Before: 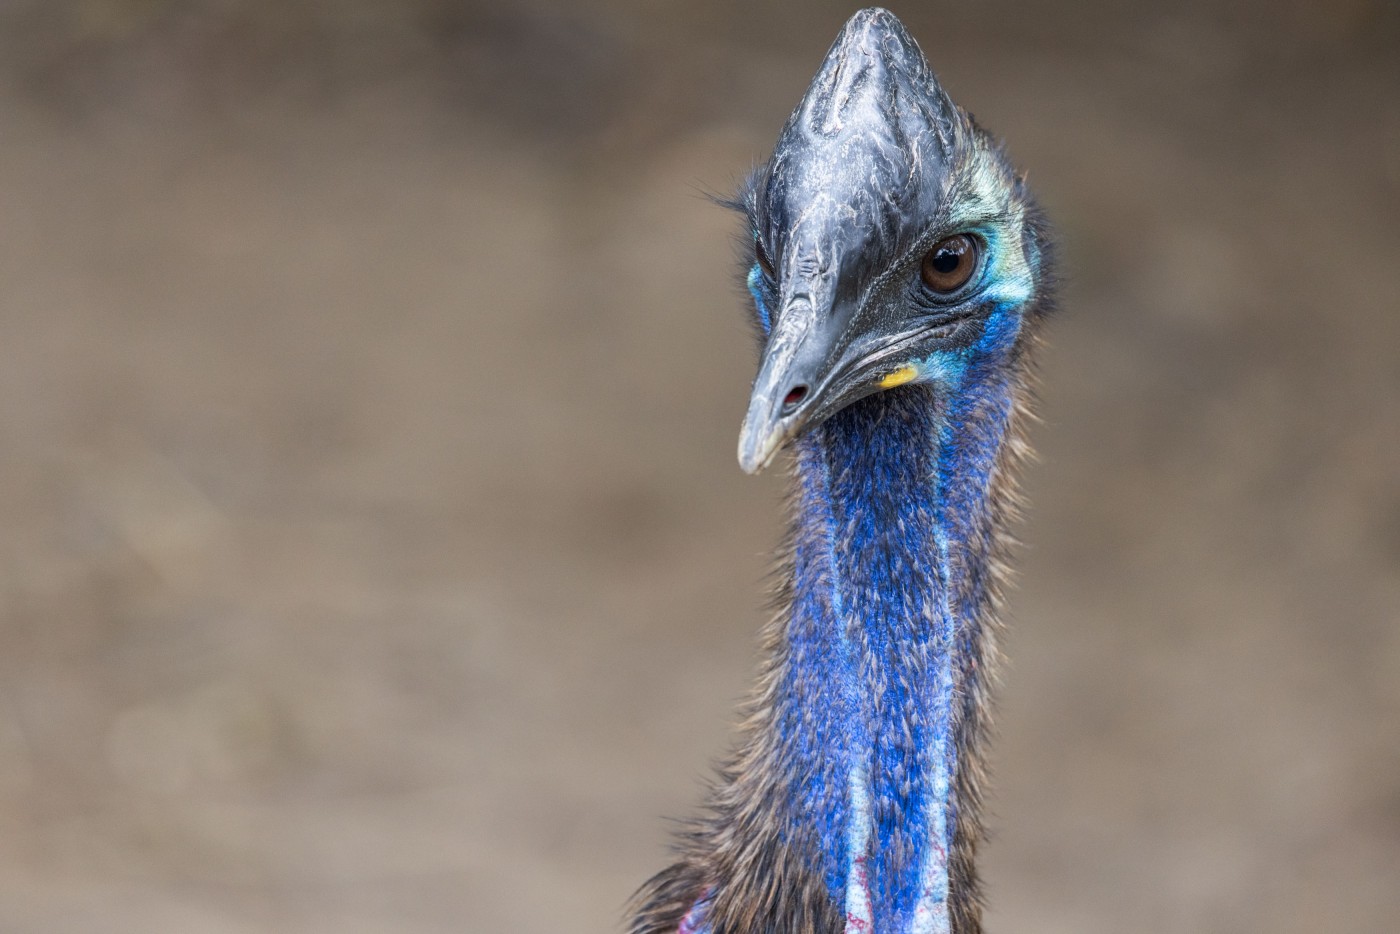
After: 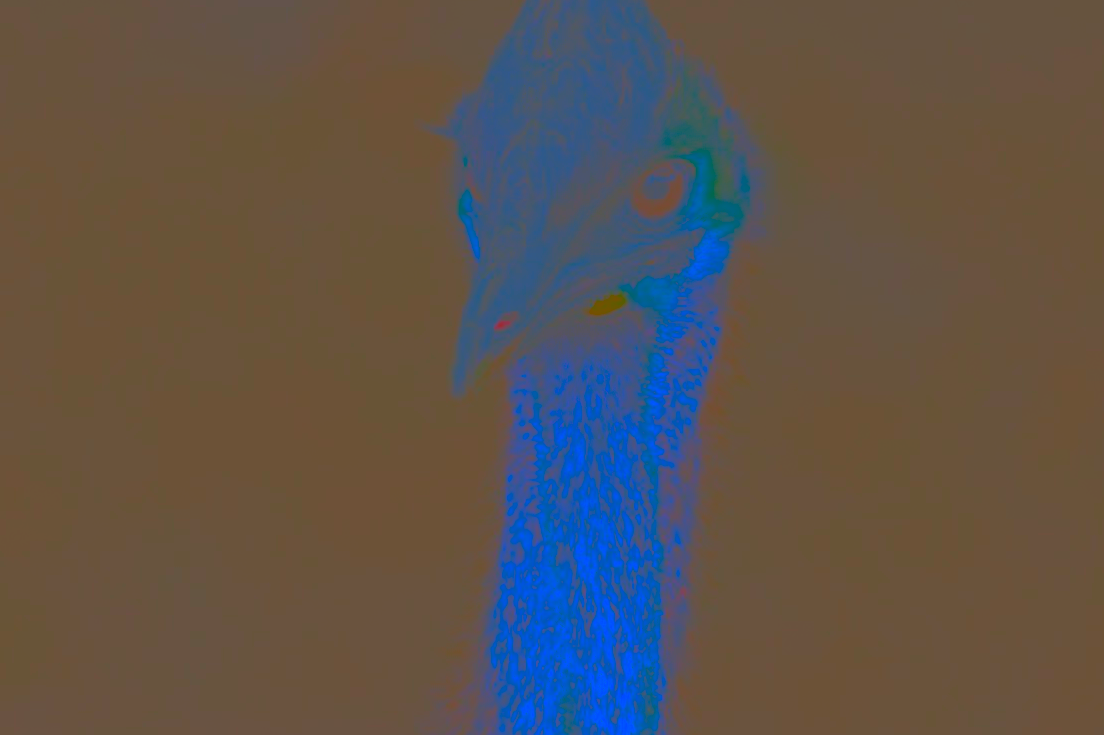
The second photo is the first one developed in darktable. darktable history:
crop and rotate: left 20.74%, top 7.912%, right 0.375%, bottom 13.378%
contrast brightness saturation: contrast -0.99, brightness -0.17, saturation 0.75
levels: levels [0.052, 0.496, 0.908]
velvia: on, module defaults
